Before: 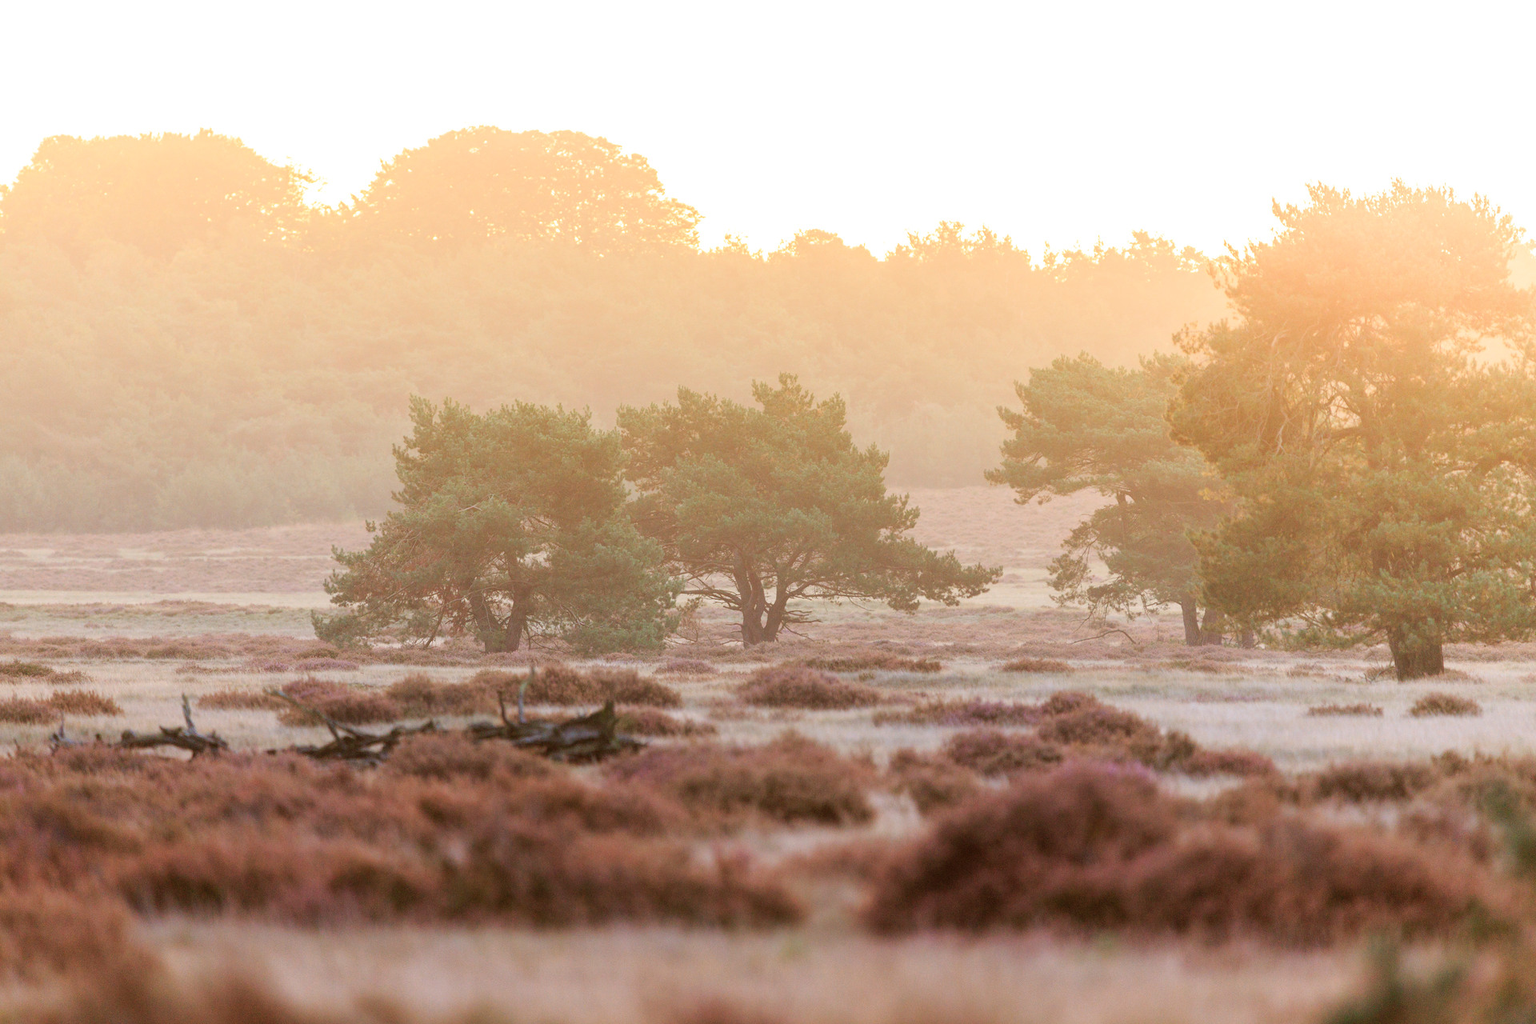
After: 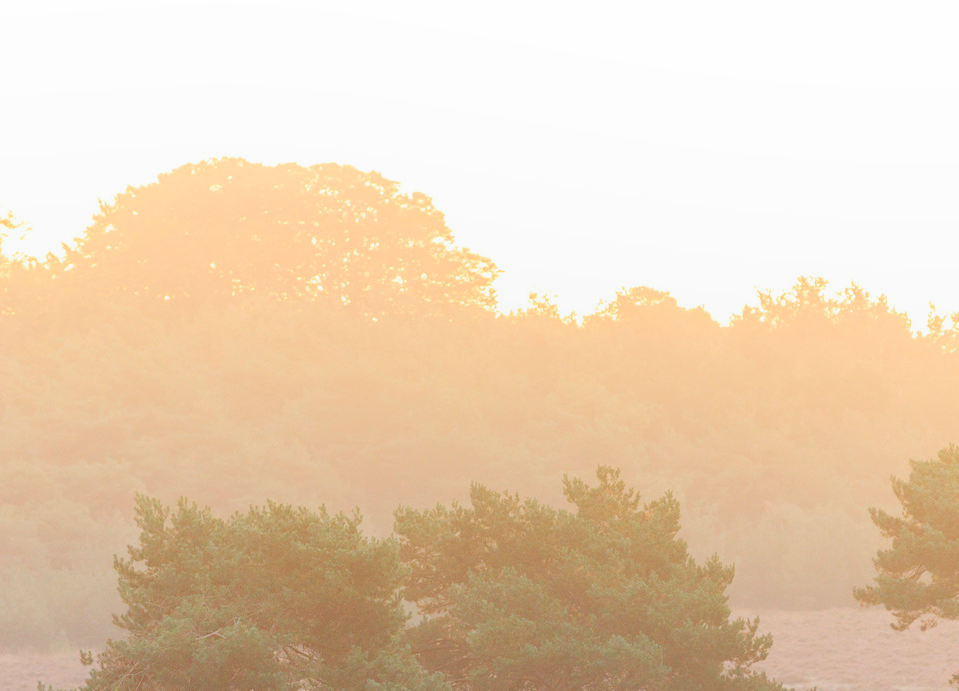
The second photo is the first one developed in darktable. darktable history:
crop: left 19.668%, right 30.371%, bottom 46.013%
local contrast: highlights 69%, shadows 64%, detail 82%, midtone range 0.331
